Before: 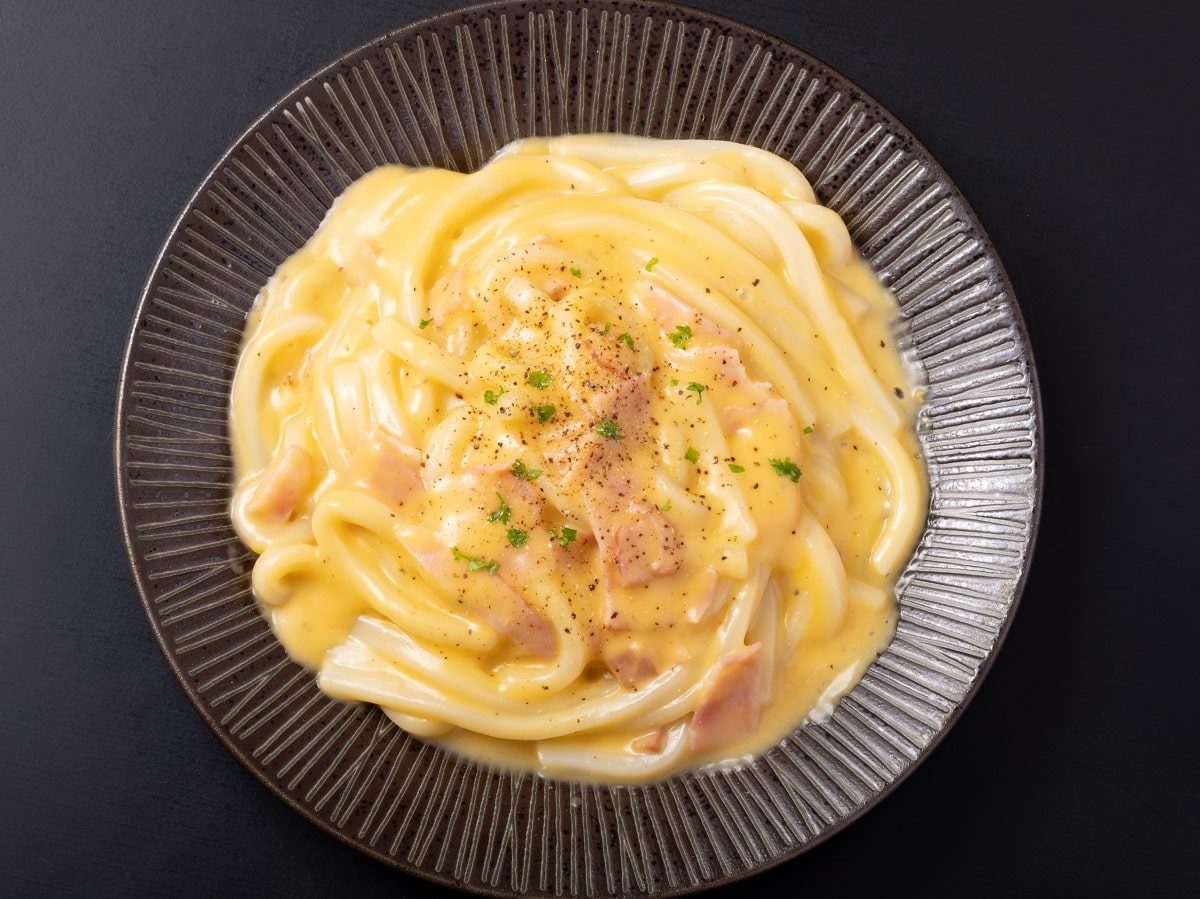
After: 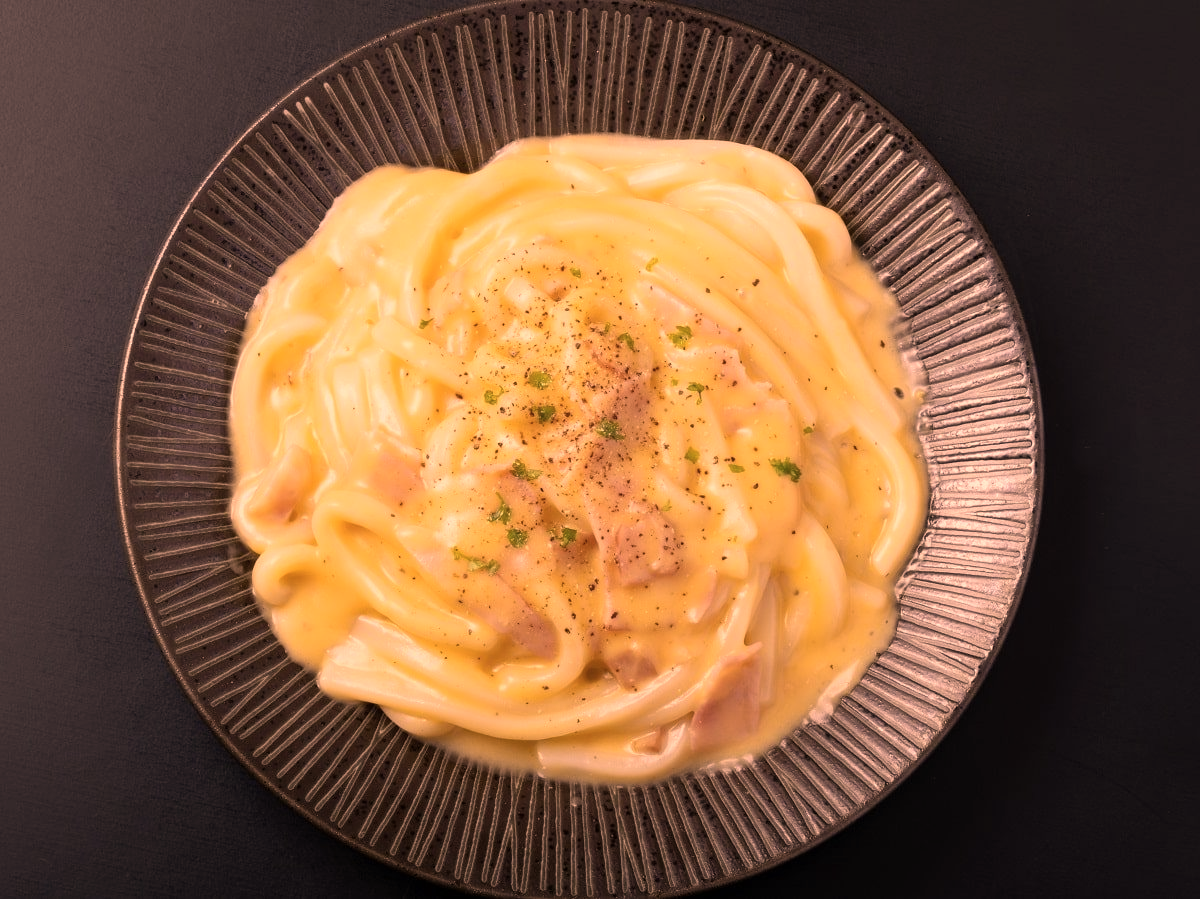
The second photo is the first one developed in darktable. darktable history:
color correction: highlights a* 39.37, highlights b* 39.58, saturation 0.692
